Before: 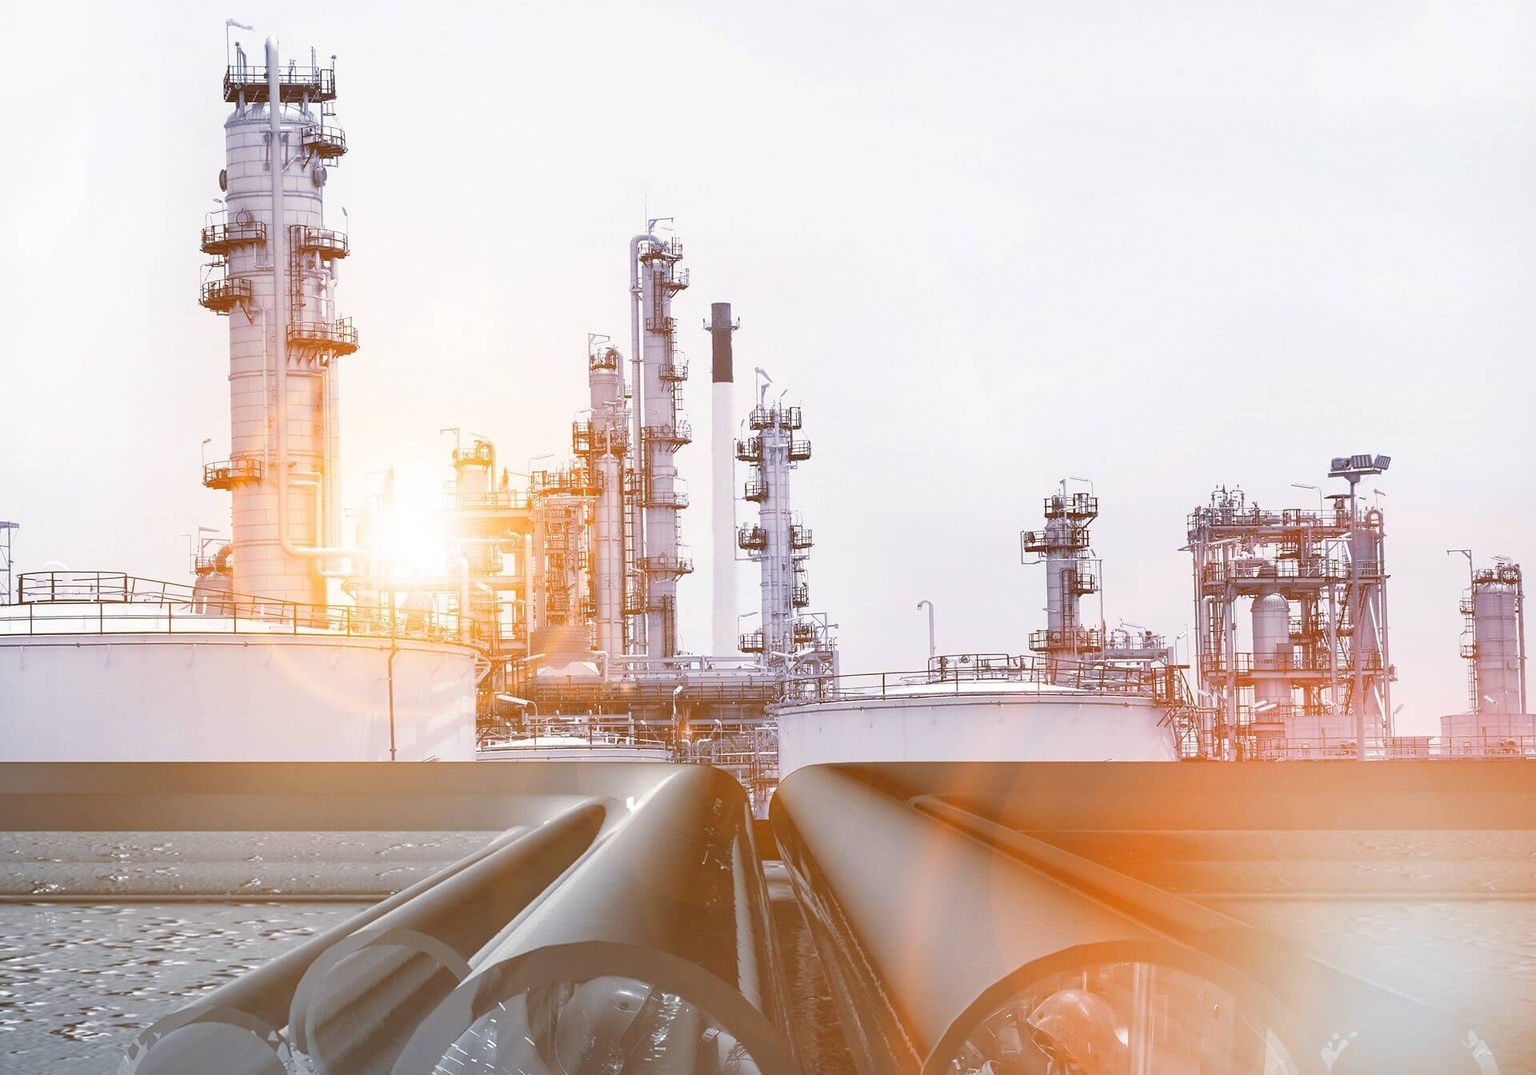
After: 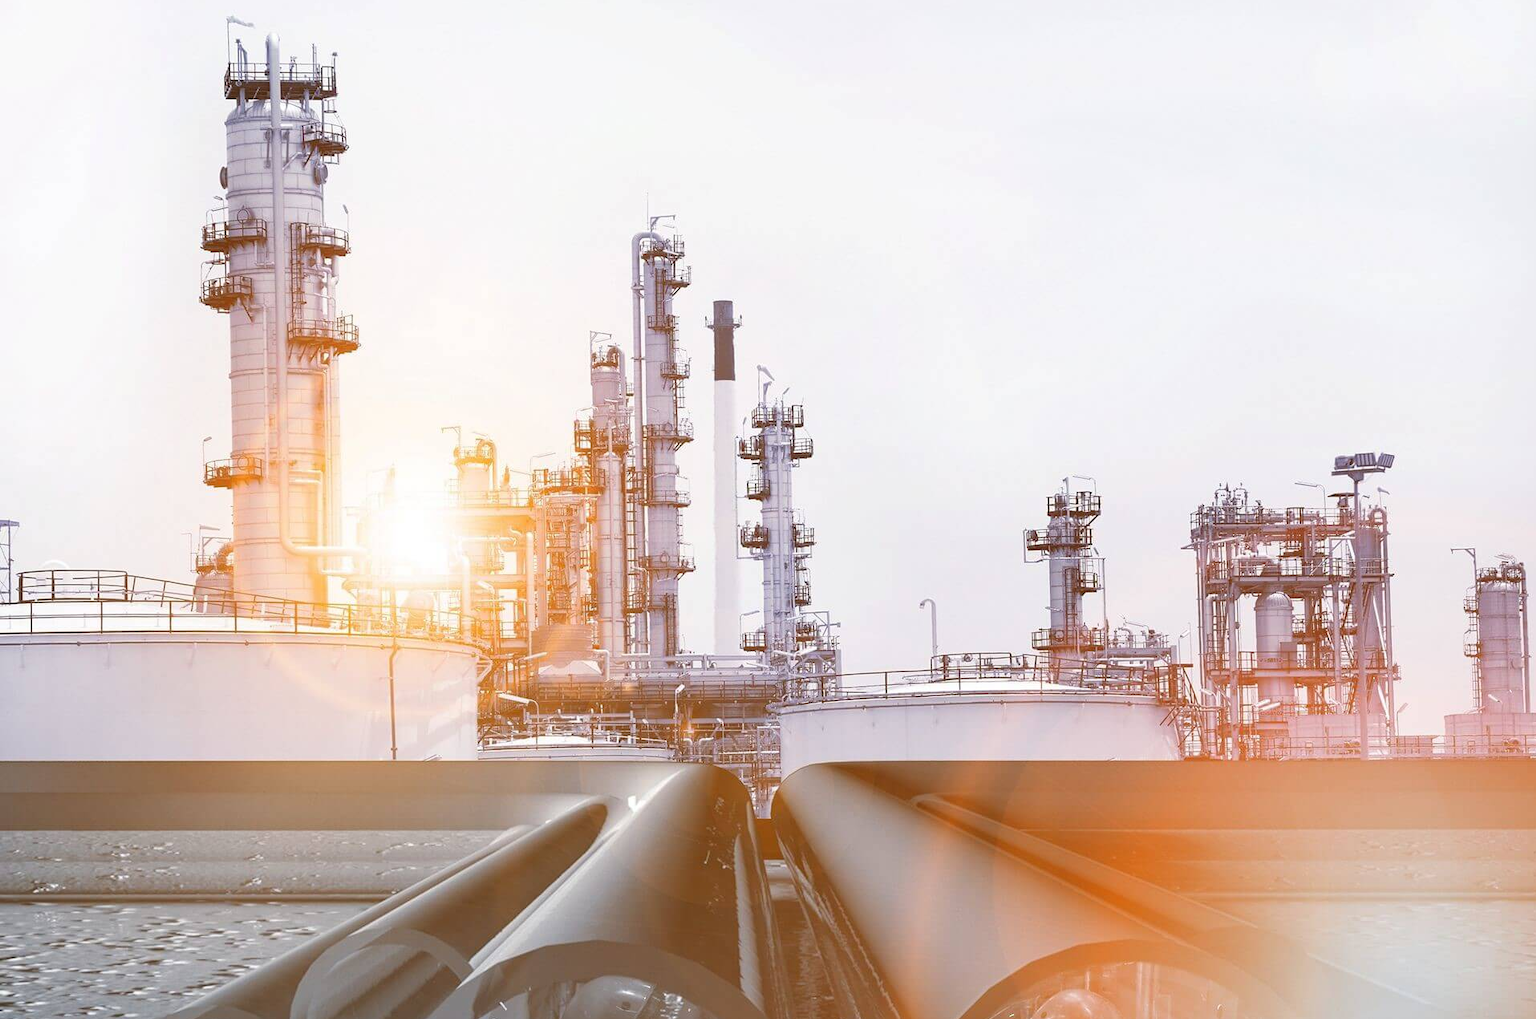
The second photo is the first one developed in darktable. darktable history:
crop: top 0.334%, right 0.258%, bottom 5.086%
